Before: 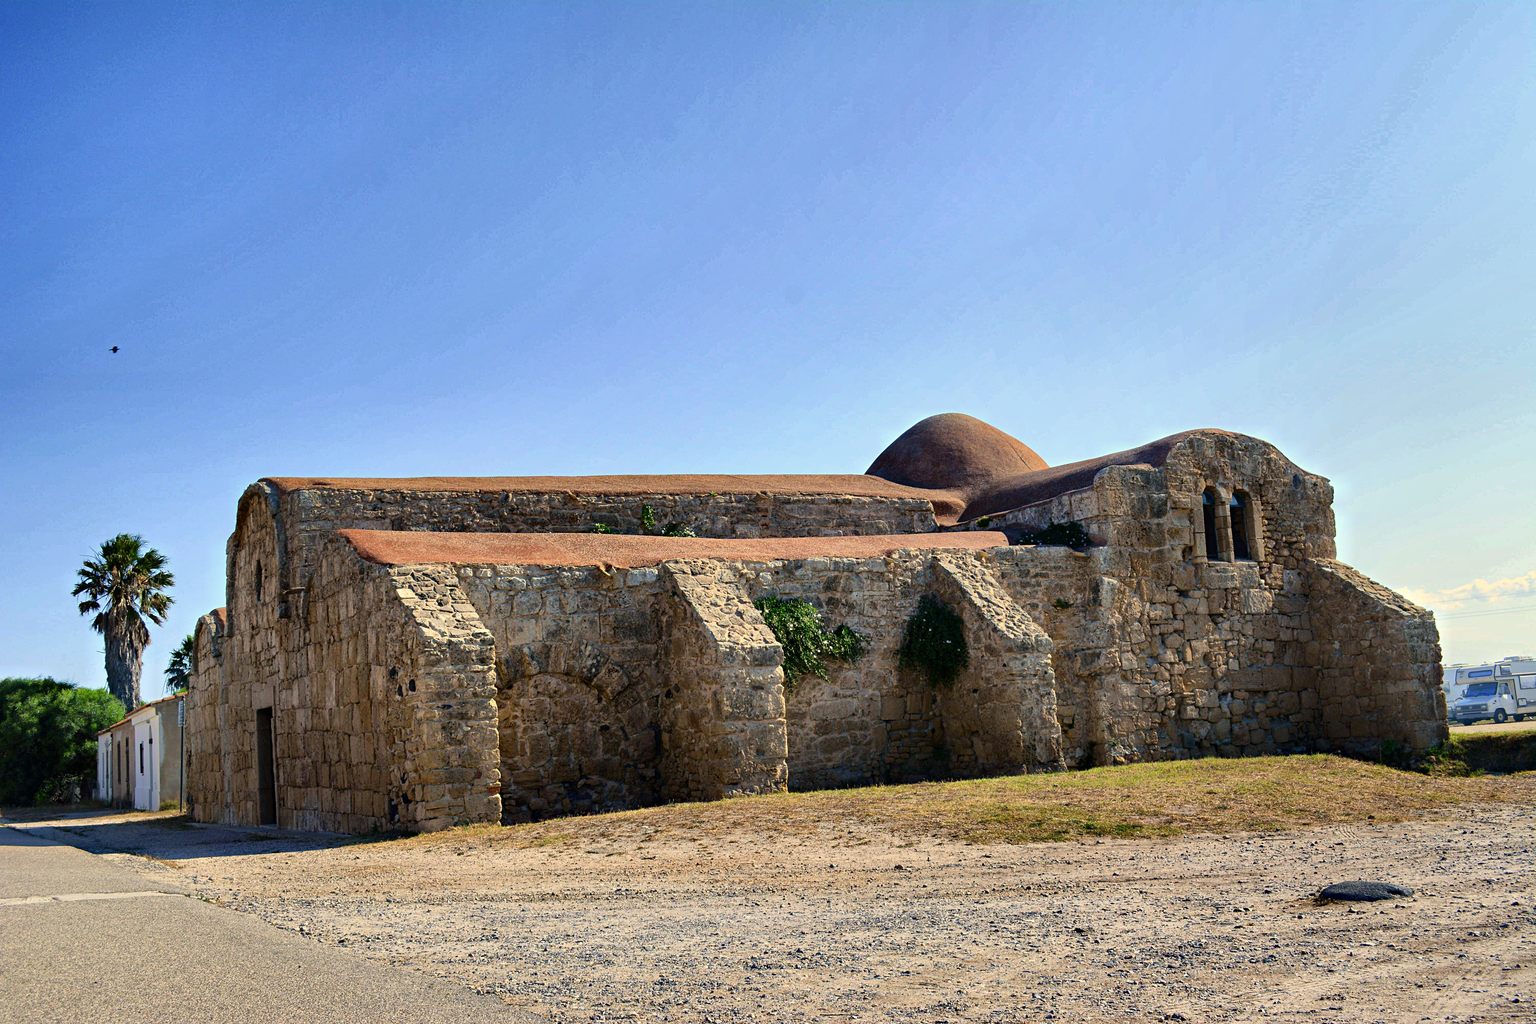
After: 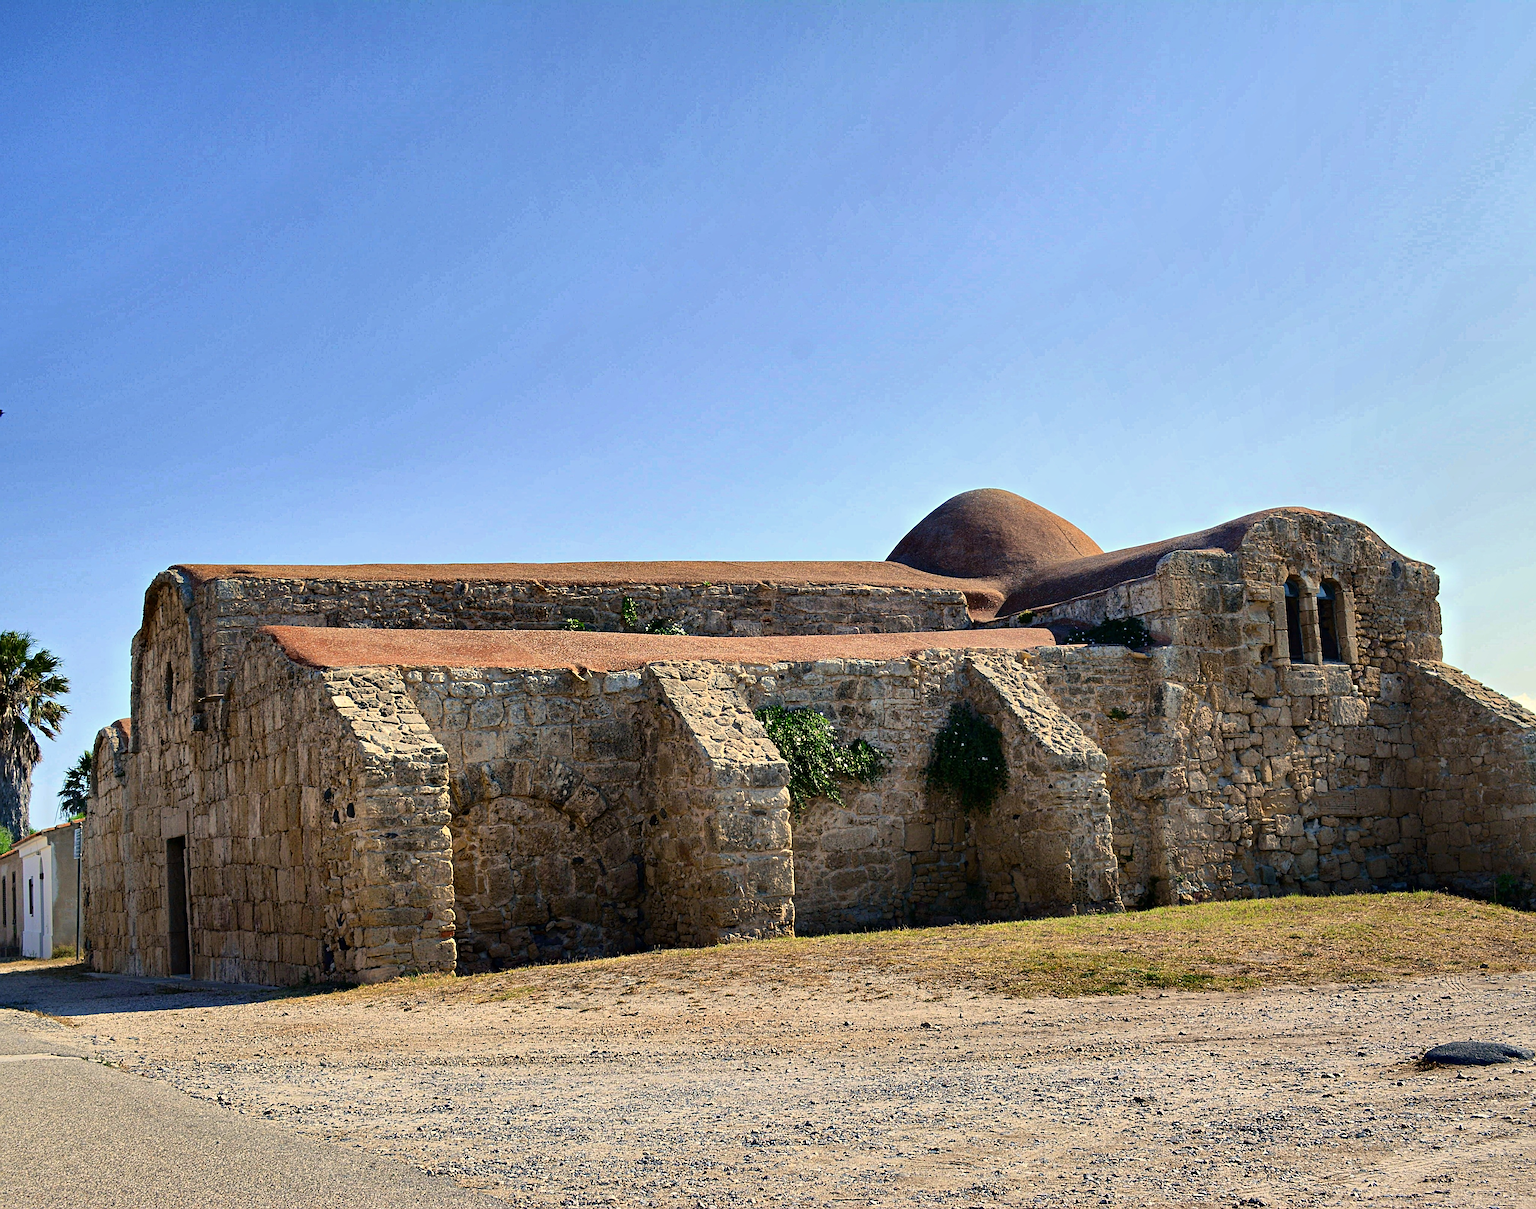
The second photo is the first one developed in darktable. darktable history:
crop: left 7.551%, right 7.818%
sharpen: on, module defaults
